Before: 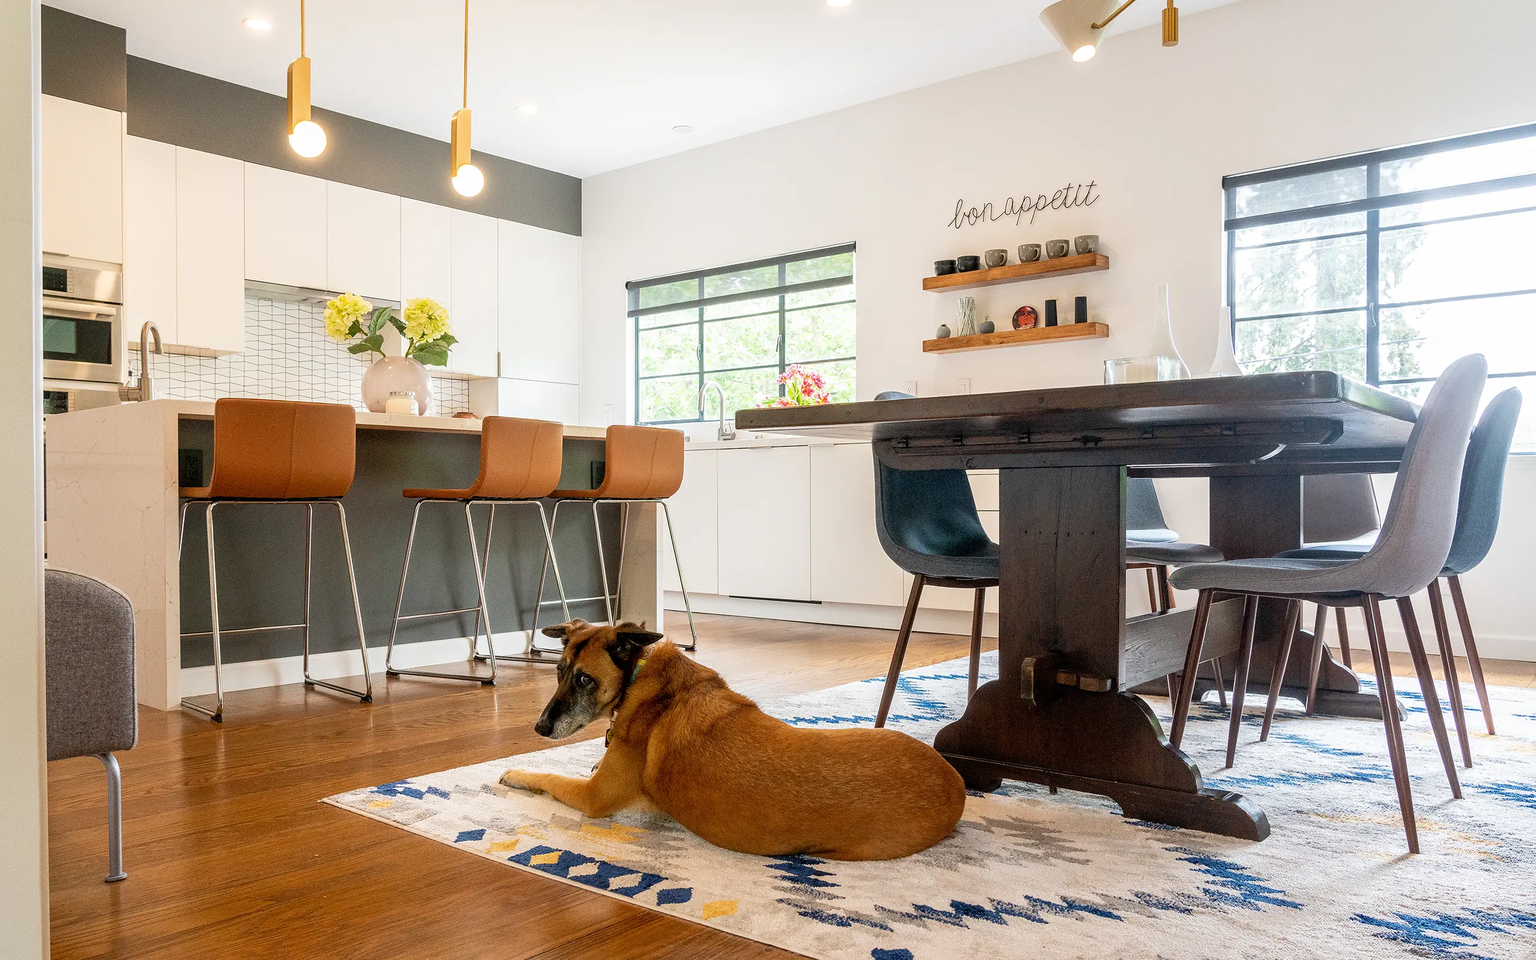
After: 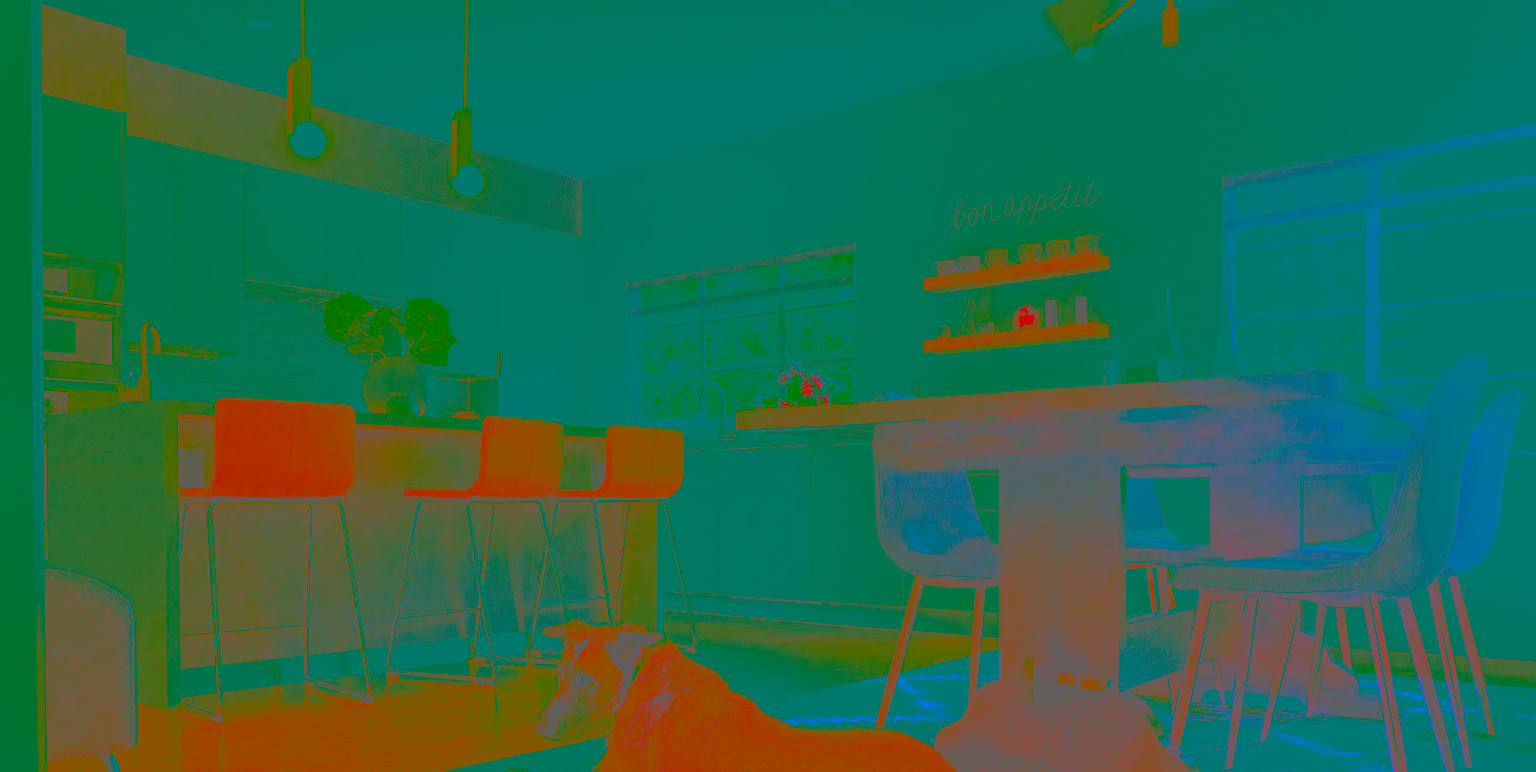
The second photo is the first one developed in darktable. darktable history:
color balance rgb: highlights gain › chroma 7.581%, highlights gain › hue 183.07°, perceptual saturation grading › global saturation 27.462%, perceptual saturation grading › highlights -28.972%, perceptual saturation grading › mid-tones 15.292%, perceptual saturation grading › shadows 32.988%, global vibrance 20%
exposure: compensate exposure bias true, compensate highlight preservation false
sharpen: amount 0.591
crop: bottom 19.524%
contrast brightness saturation: contrast -0.98, brightness -0.179, saturation 0.75
shadows and highlights: on, module defaults
